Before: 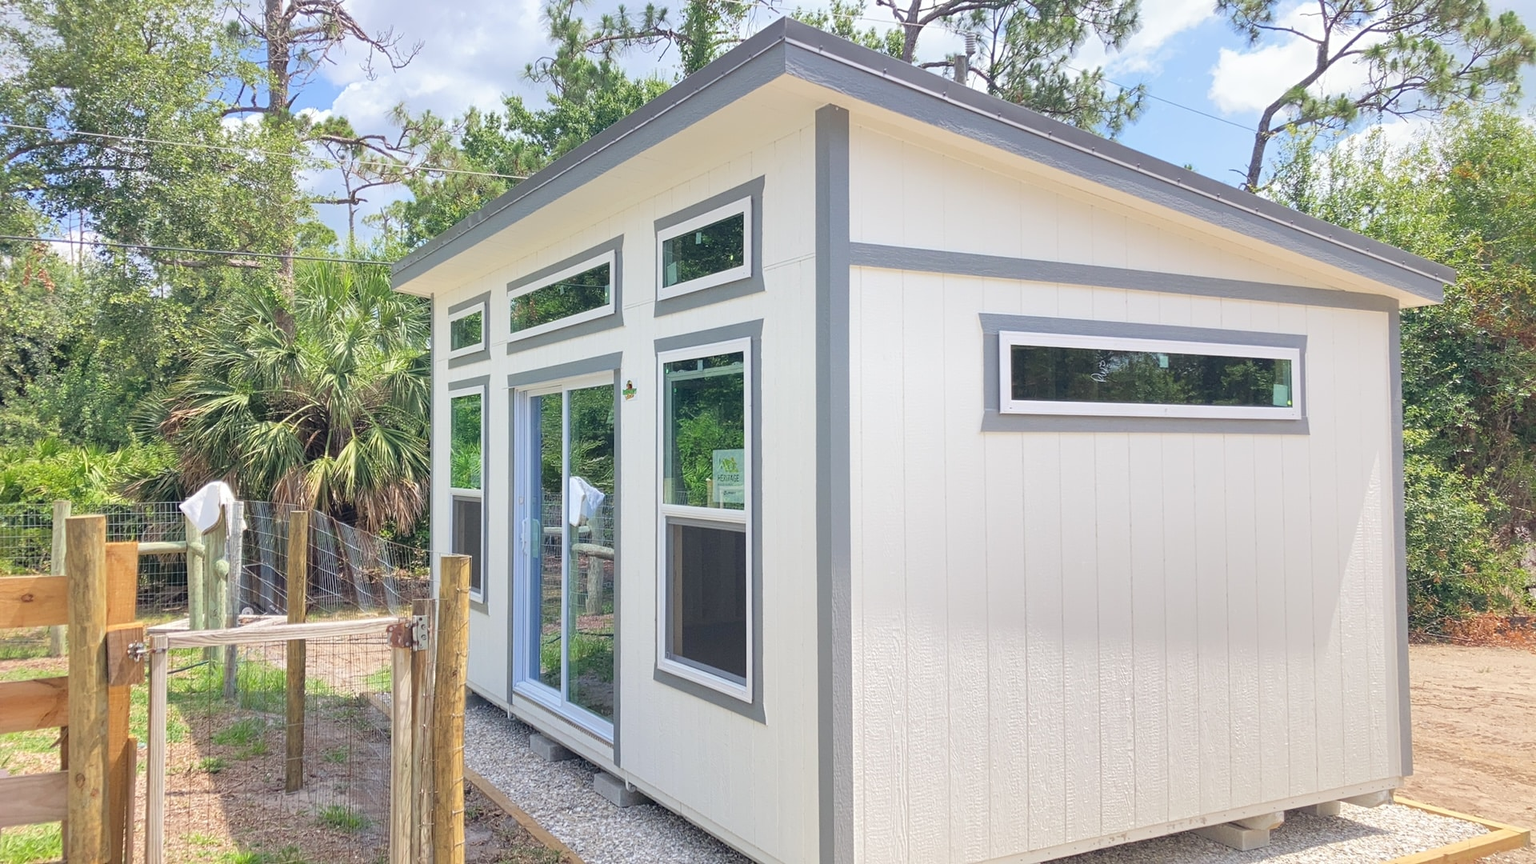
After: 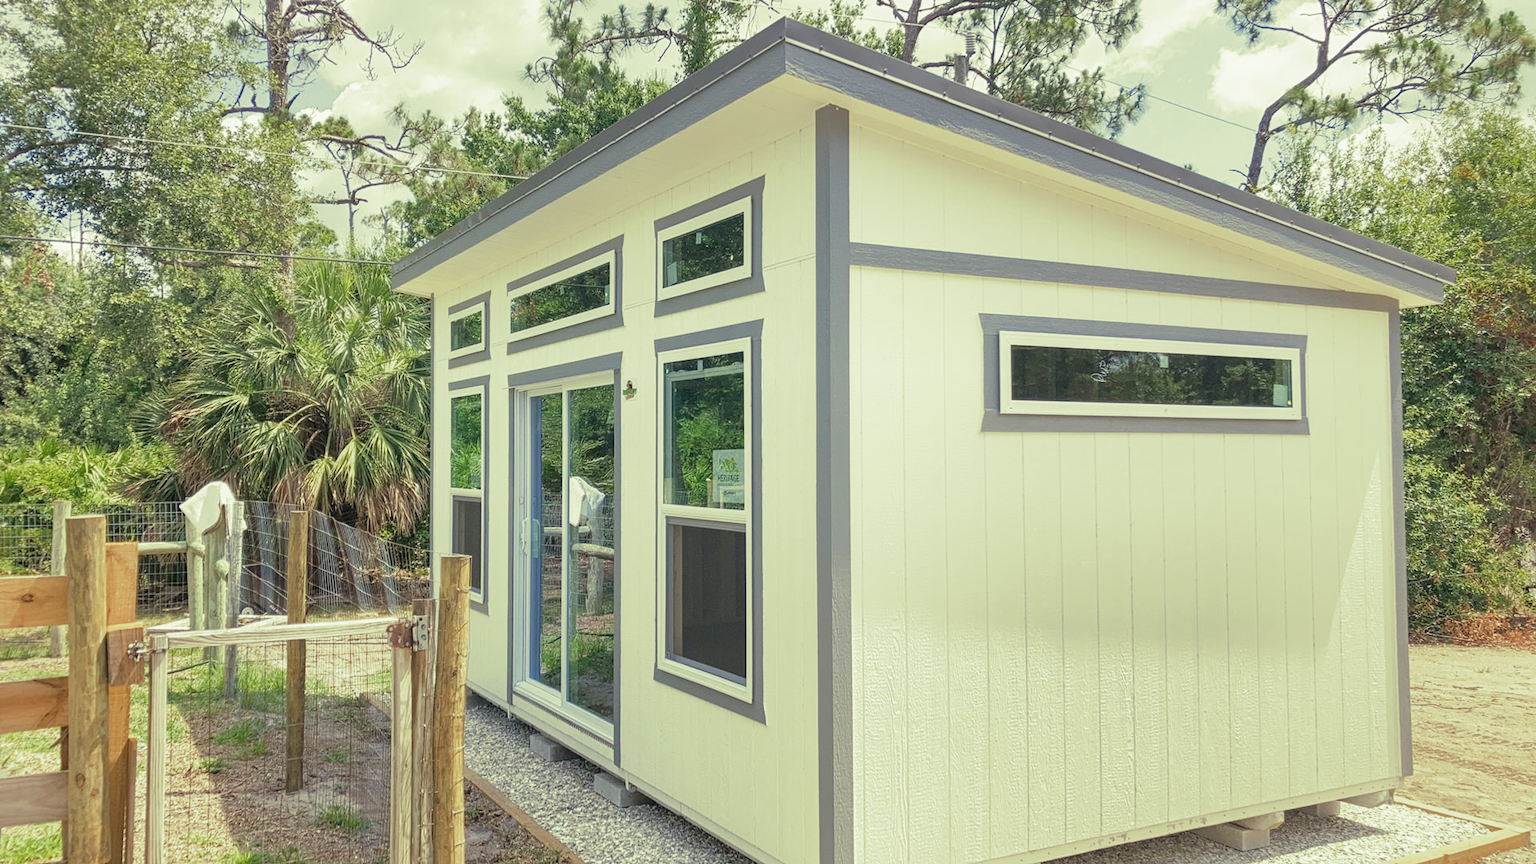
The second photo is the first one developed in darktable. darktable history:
local contrast: on, module defaults
split-toning: shadows › hue 290.82°, shadows › saturation 0.34, highlights › saturation 0.38, balance 0, compress 50%
color balance: mode lift, gamma, gain (sRGB), lift [1.04, 1, 1, 0.97], gamma [1.01, 1, 1, 0.97], gain [0.96, 1, 1, 0.97]
exposure: exposure -0.04 EV, compensate highlight preservation false
